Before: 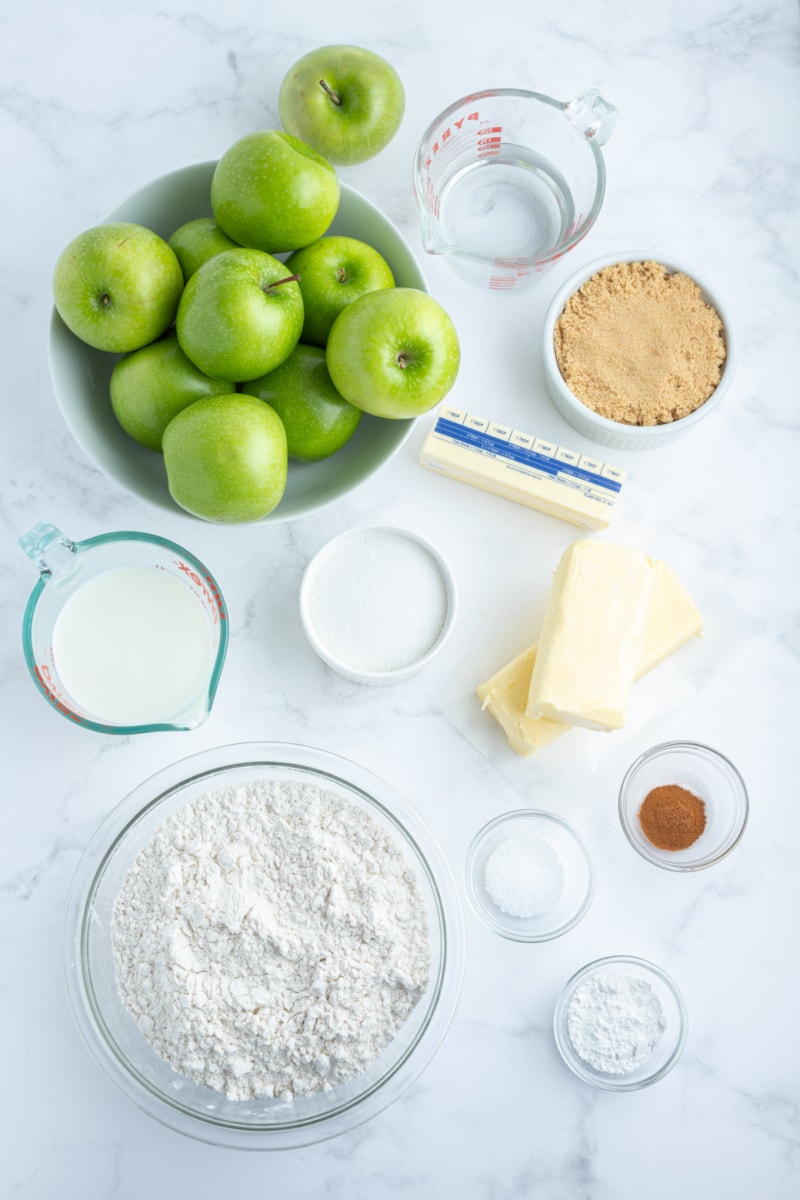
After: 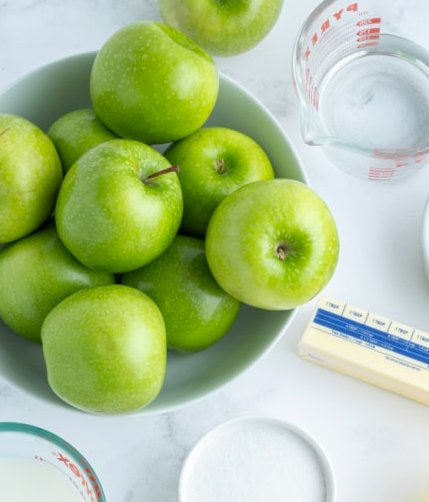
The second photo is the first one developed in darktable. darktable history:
haze removal: strength 0.117, distance 0.245, compatibility mode true, adaptive false
crop: left 15.142%, top 9.145%, right 31.199%, bottom 49.02%
